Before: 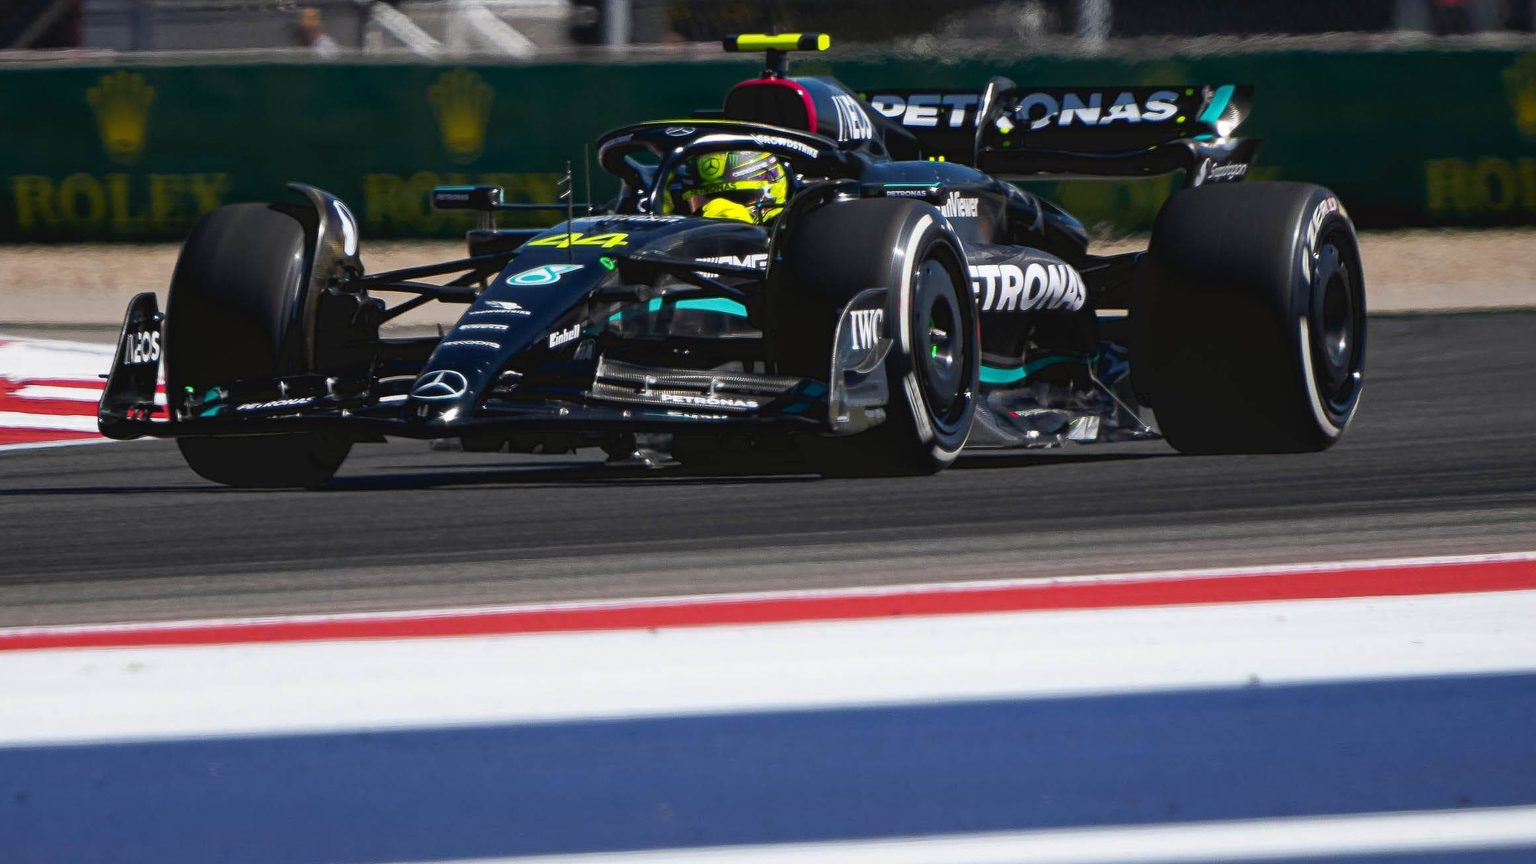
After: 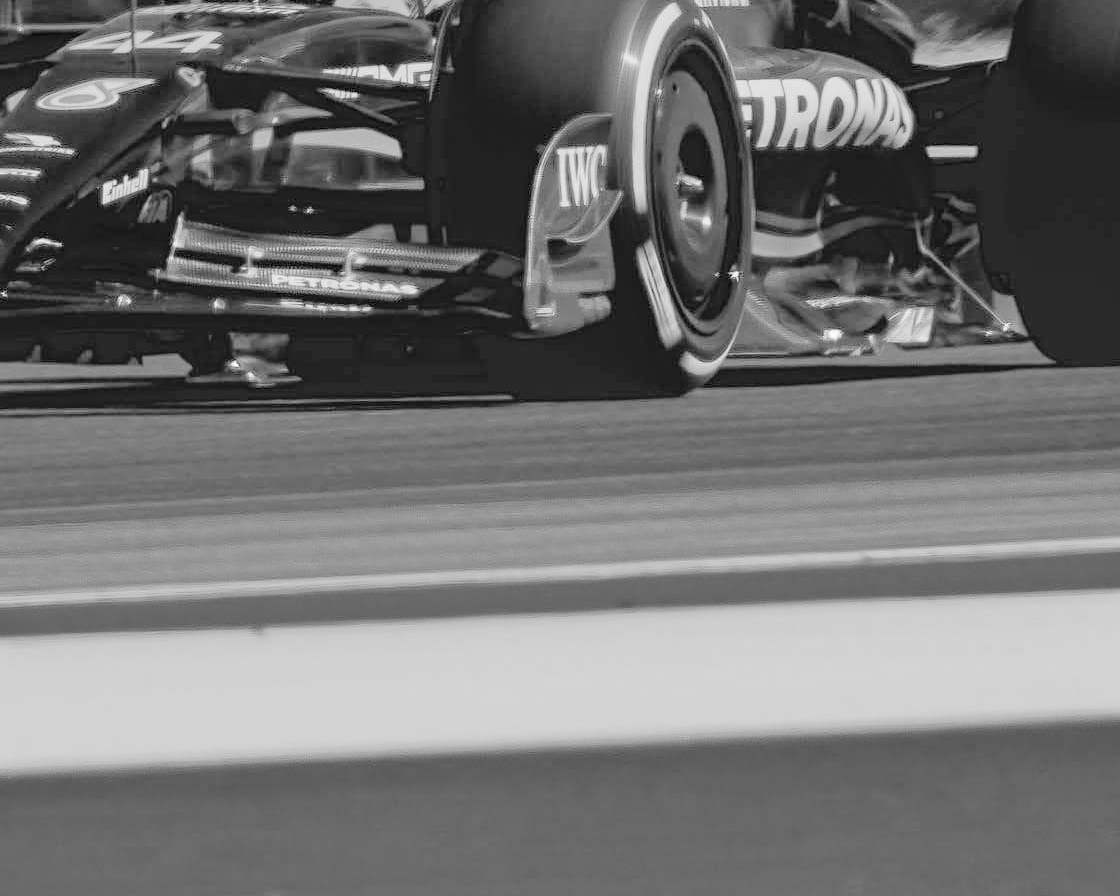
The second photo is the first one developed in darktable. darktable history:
crop: left 31.379%, top 24.658%, right 20.326%, bottom 6.628%
global tonemap: drago (0.7, 100)
haze removal: strength 0.02, distance 0.25, compatibility mode true, adaptive false
tone equalizer: -7 EV 0.15 EV, -6 EV 0.6 EV, -5 EV 1.15 EV, -4 EV 1.33 EV, -3 EV 1.15 EV, -2 EV 0.6 EV, -1 EV 0.15 EV, mask exposure compensation -0.5 EV
monochrome: on, module defaults
shadows and highlights: shadows 20.91, highlights -35.45, soften with gaussian
color balance rgb: linear chroma grading › global chroma 20%, perceptual saturation grading › global saturation 65%, perceptual saturation grading › highlights 50%, perceptual saturation grading › shadows 30%, perceptual brilliance grading › global brilliance 12%, perceptual brilliance grading › highlights 15%, global vibrance 20%
